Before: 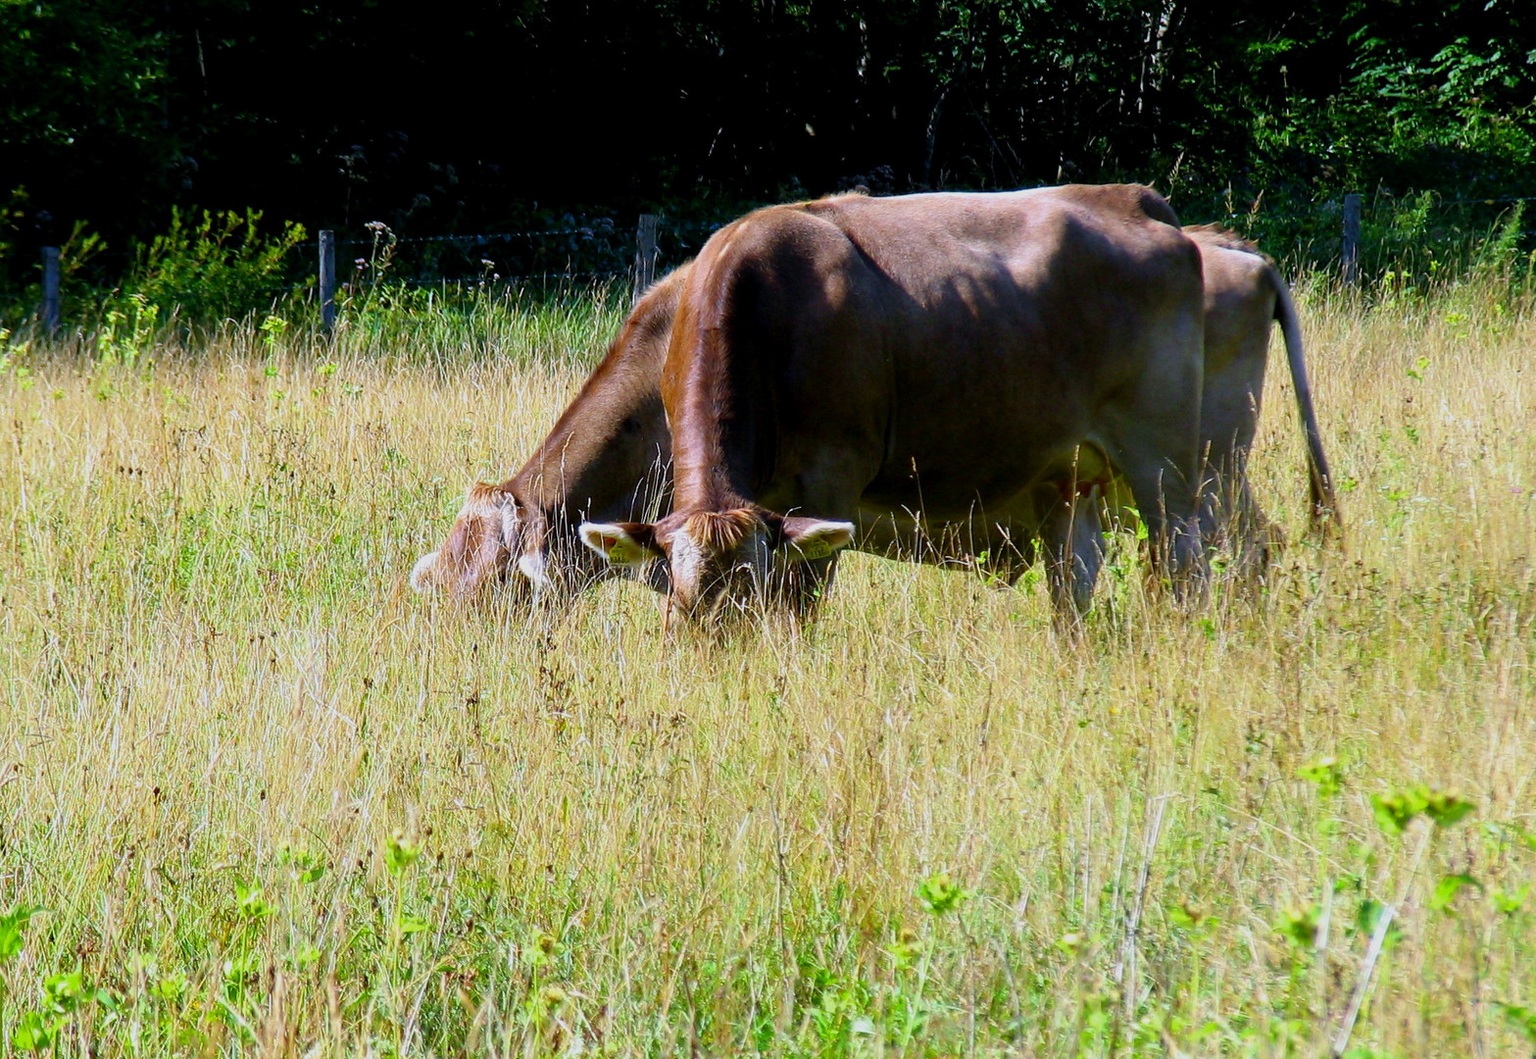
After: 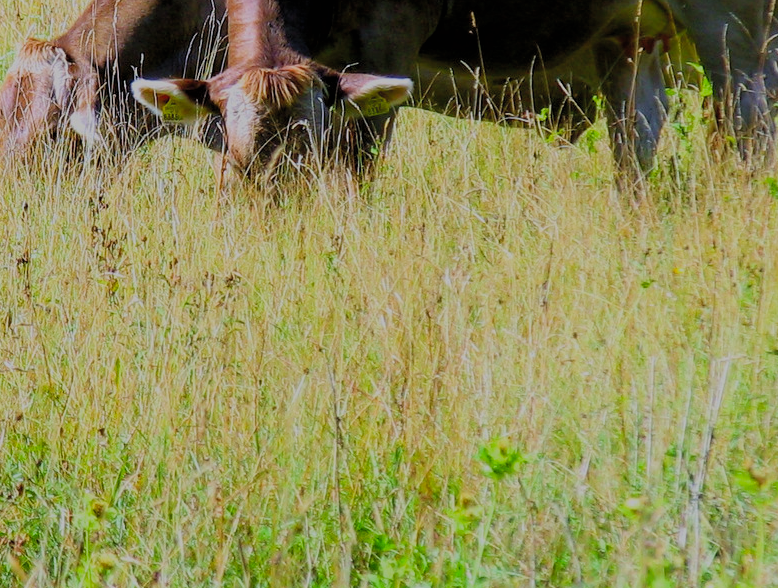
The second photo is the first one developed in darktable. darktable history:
tone equalizer: -8 EV 0.237 EV, -7 EV 0.441 EV, -6 EV 0.444 EV, -5 EV 0.231 EV, -3 EV -0.257 EV, -2 EV -0.39 EV, -1 EV -0.427 EV, +0 EV -0.265 EV, mask exposure compensation -0.487 EV
crop: left 29.339%, top 42.07%, right 20.978%, bottom 3.479%
filmic rgb: black relative exposure -6.18 EV, white relative exposure 6.95 EV, threshold 6 EV, hardness 2.24, contrast in shadows safe, enable highlight reconstruction true
contrast brightness saturation: brightness 0.094, saturation 0.195
